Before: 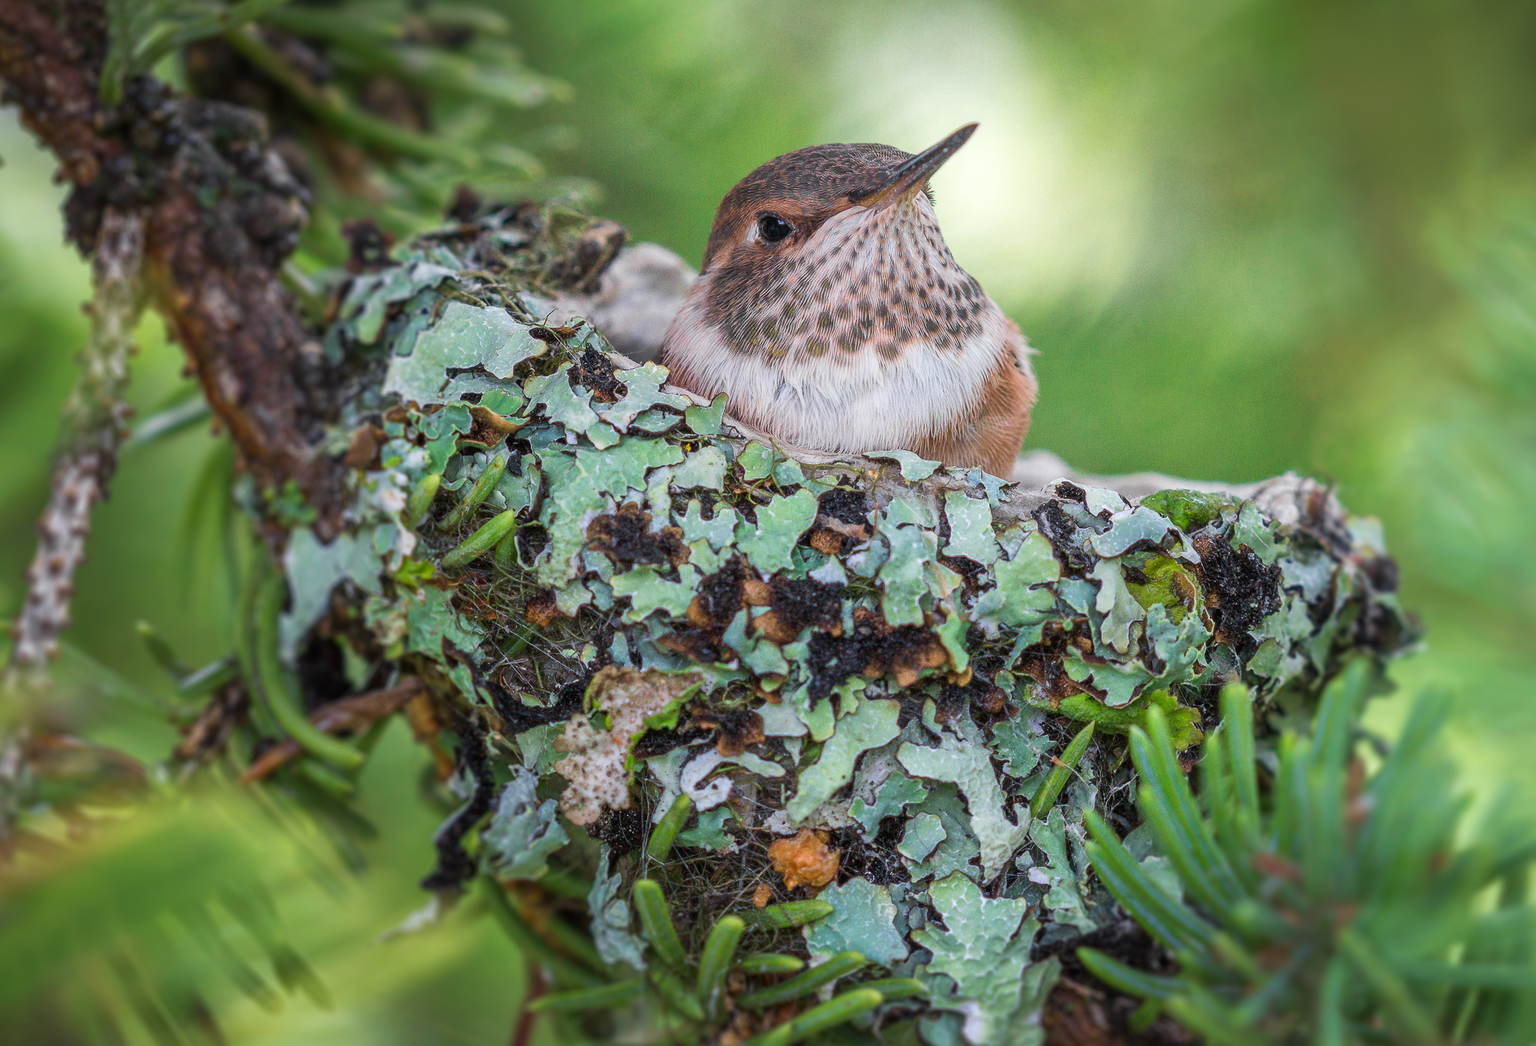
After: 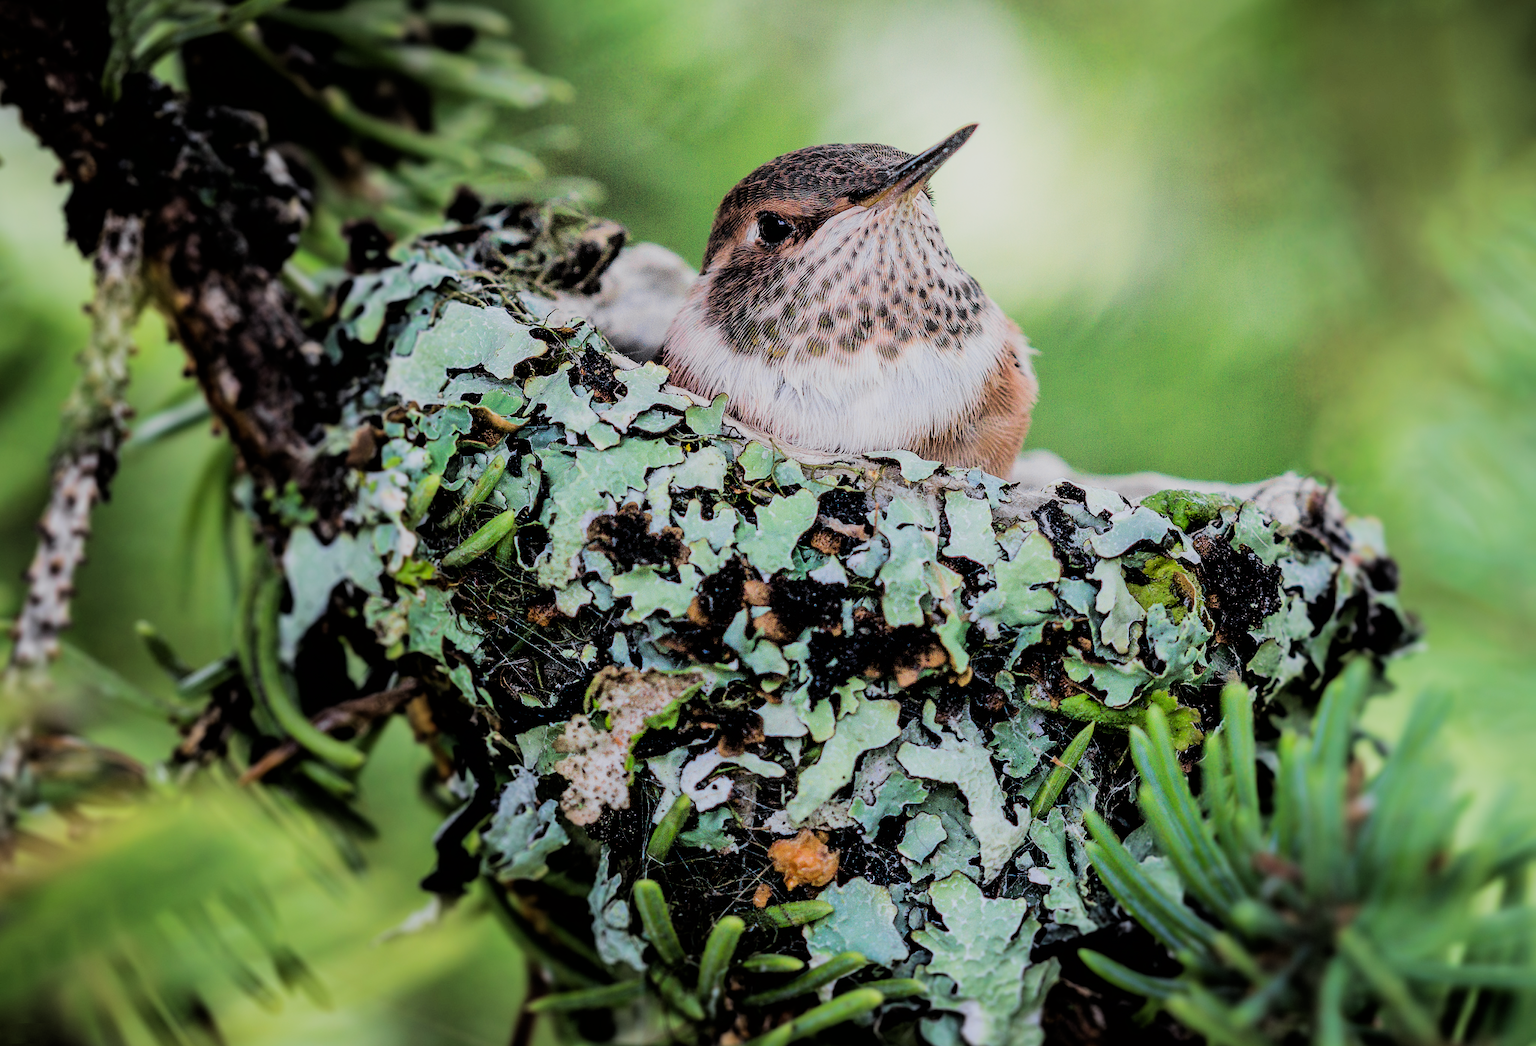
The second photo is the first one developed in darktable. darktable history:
filmic rgb: black relative exposure -3.21 EV, white relative exposure 7.02 EV, hardness 1.46, contrast 1.35
tone equalizer: -8 EV -0.417 EV, -7 EV -0.389 EV, -6 EV -0.333 EV, -5 EV -0.222 EV, -3 EV 0.222 EV, -2 EV 0.333 EV, -1 EV 0.389 EV, +0 EV 0.417 EV, edges refinement/feathering 500, mask exposure compensation -1.57 EV, preserve details no
